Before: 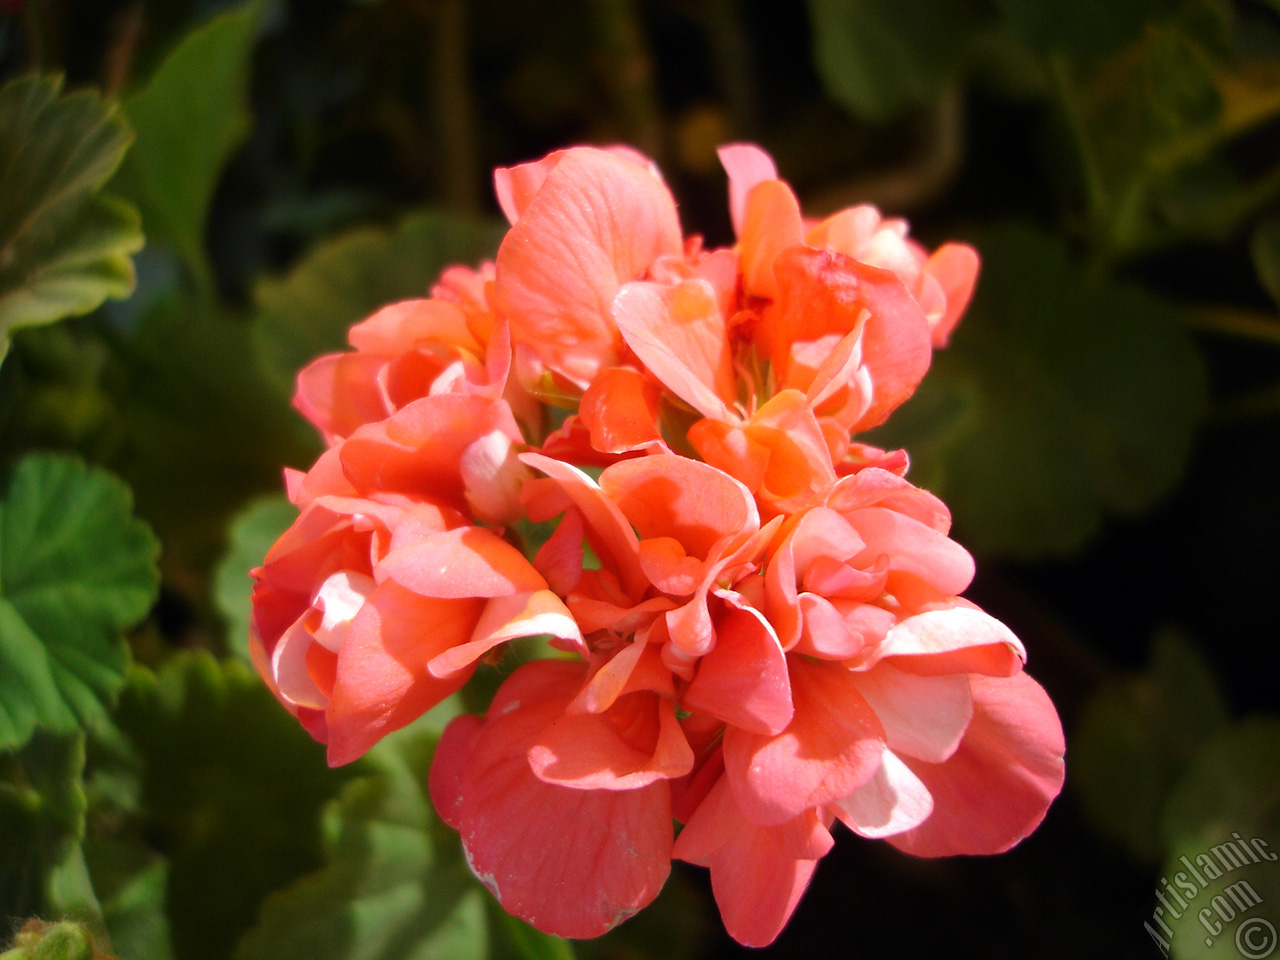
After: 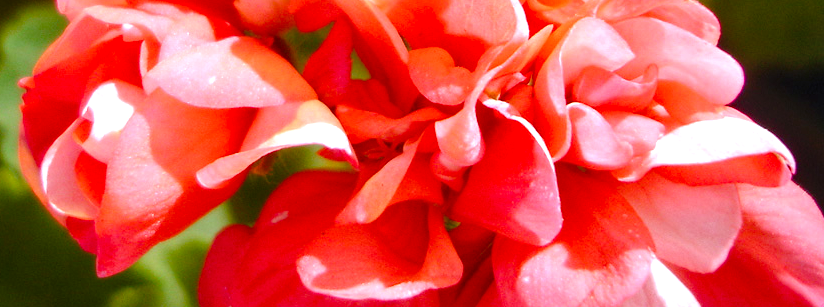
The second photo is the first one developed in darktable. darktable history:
crop: left 18.091%, top 51.13%, right 17.525%, bottom 16.85%
local contrast: on, module defaults
shadows and highlights: soften with gaussian
contrast brightness saturation: contrast 0.04, saturation 0.07
white balance: red 1.004, blue 1.096
color balance rgb: perceptual saturation grading › global saturation 20%, perceptual saturation grading › highlights -50%, perceptual saturation grading › shadows 30%, perceptual brilliance grading › global brilliance 10%, perceptual brilliance grading › shadows 15%
